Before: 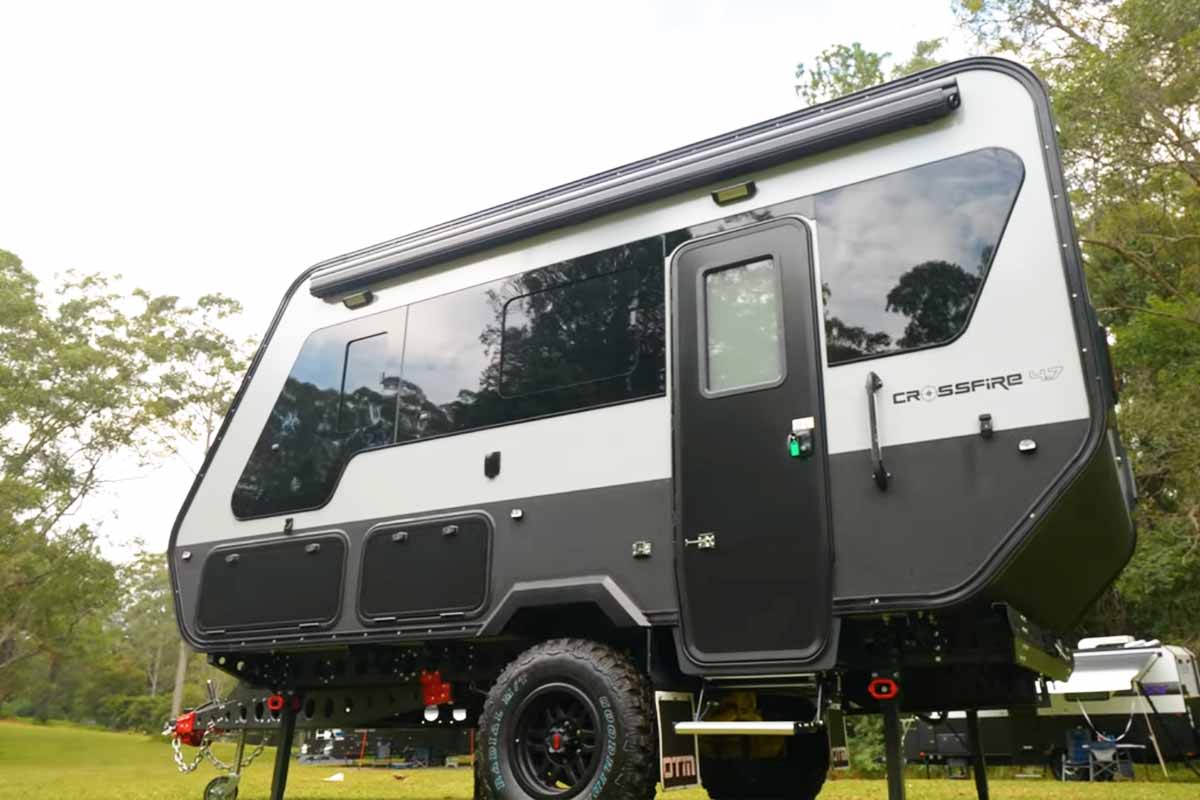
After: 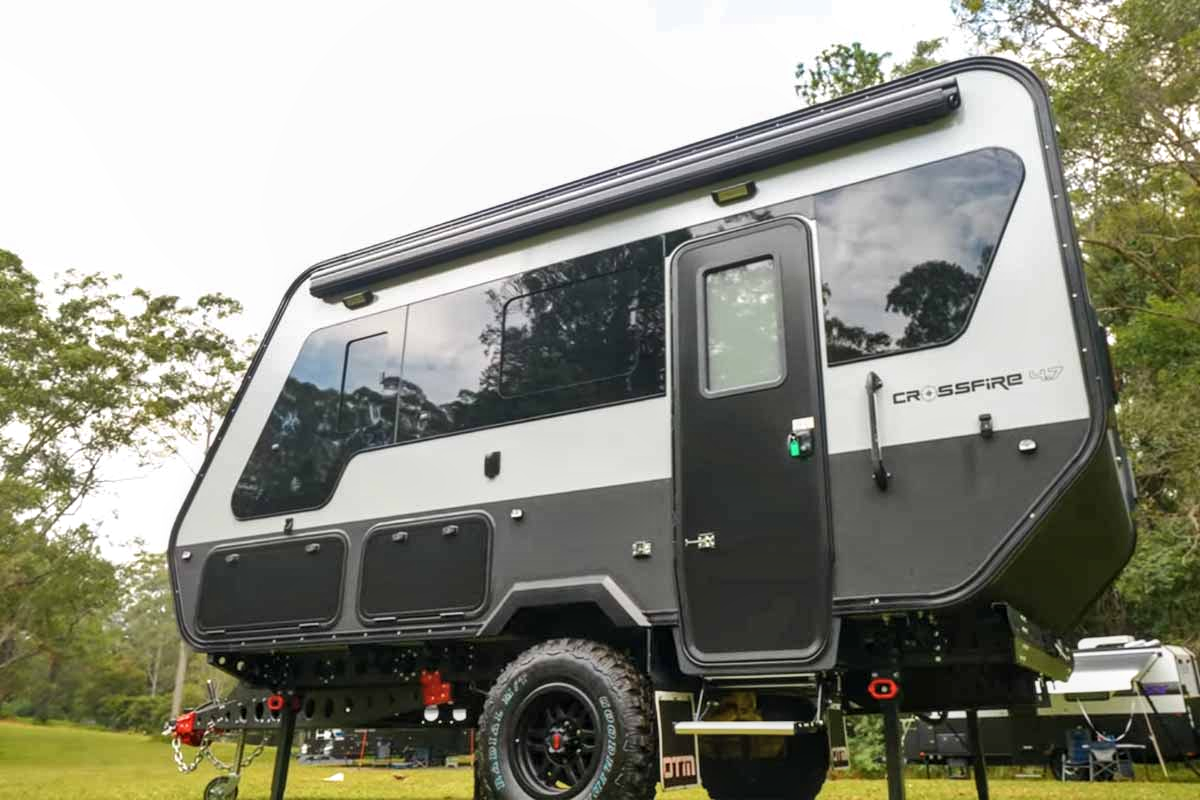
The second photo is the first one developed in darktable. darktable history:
local contrast: on, module defaults
exposure: black level correction 0, exposure 0 EV, compensate highlight preservation false
shadows and highlights: soften with gaussian
